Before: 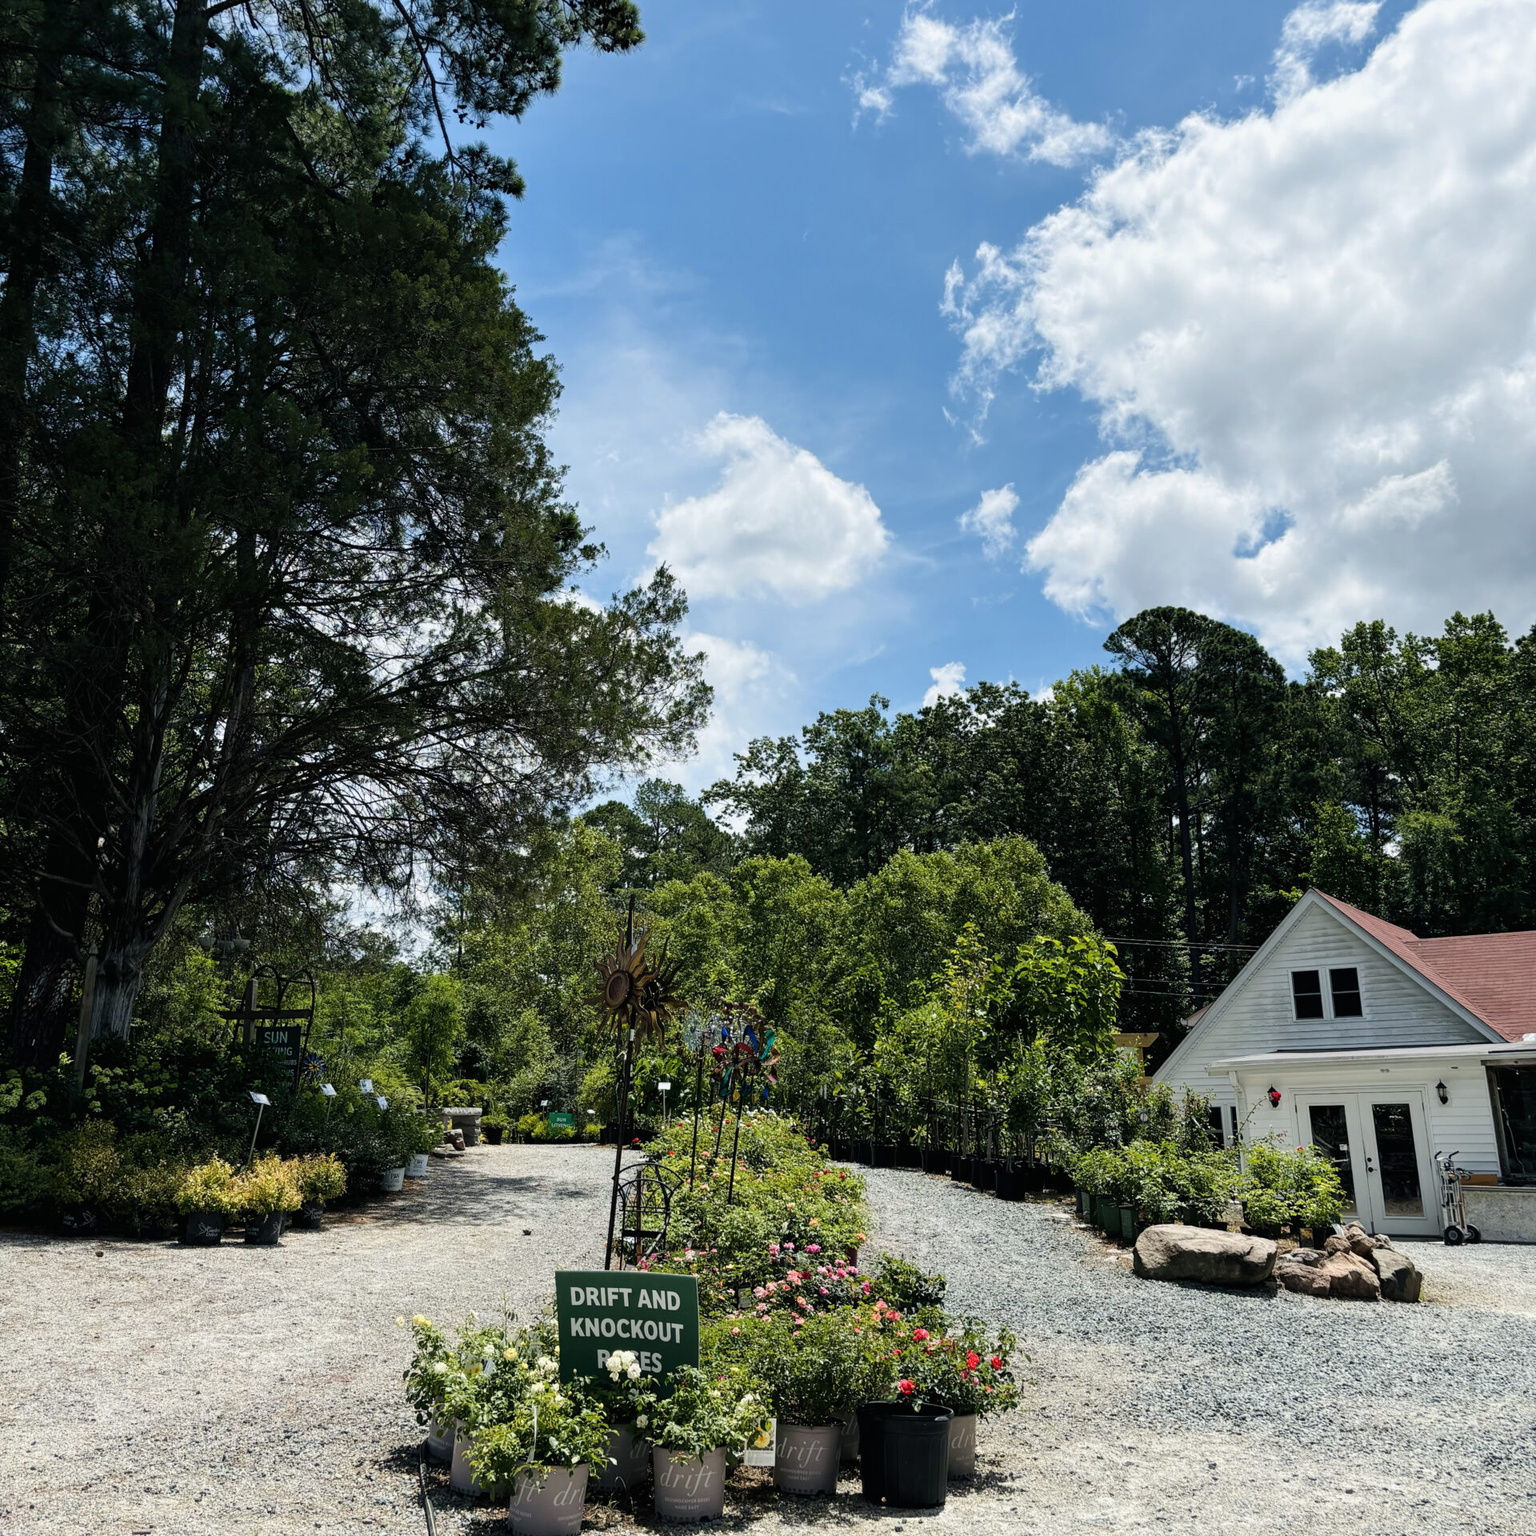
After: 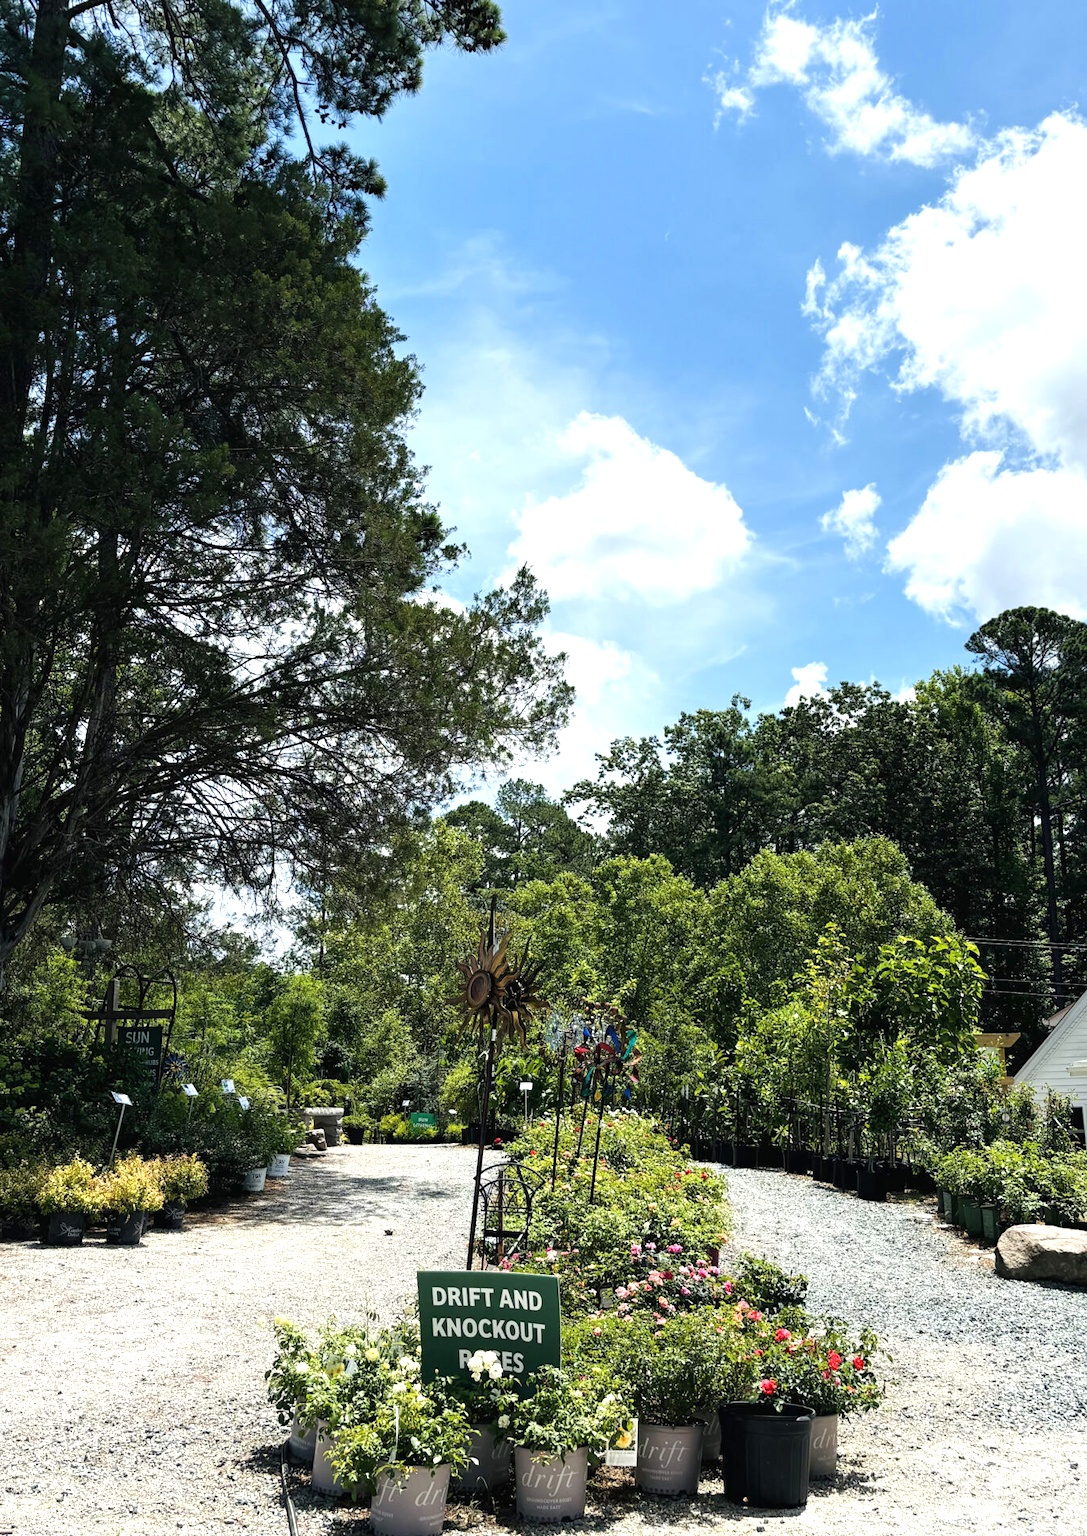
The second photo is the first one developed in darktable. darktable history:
exposure: black level correction 0, exposure 0.7 EV, compensate exposure bias true, compensate highlight preservation false
crop and rotate: left 9.061%, right 20.142%
